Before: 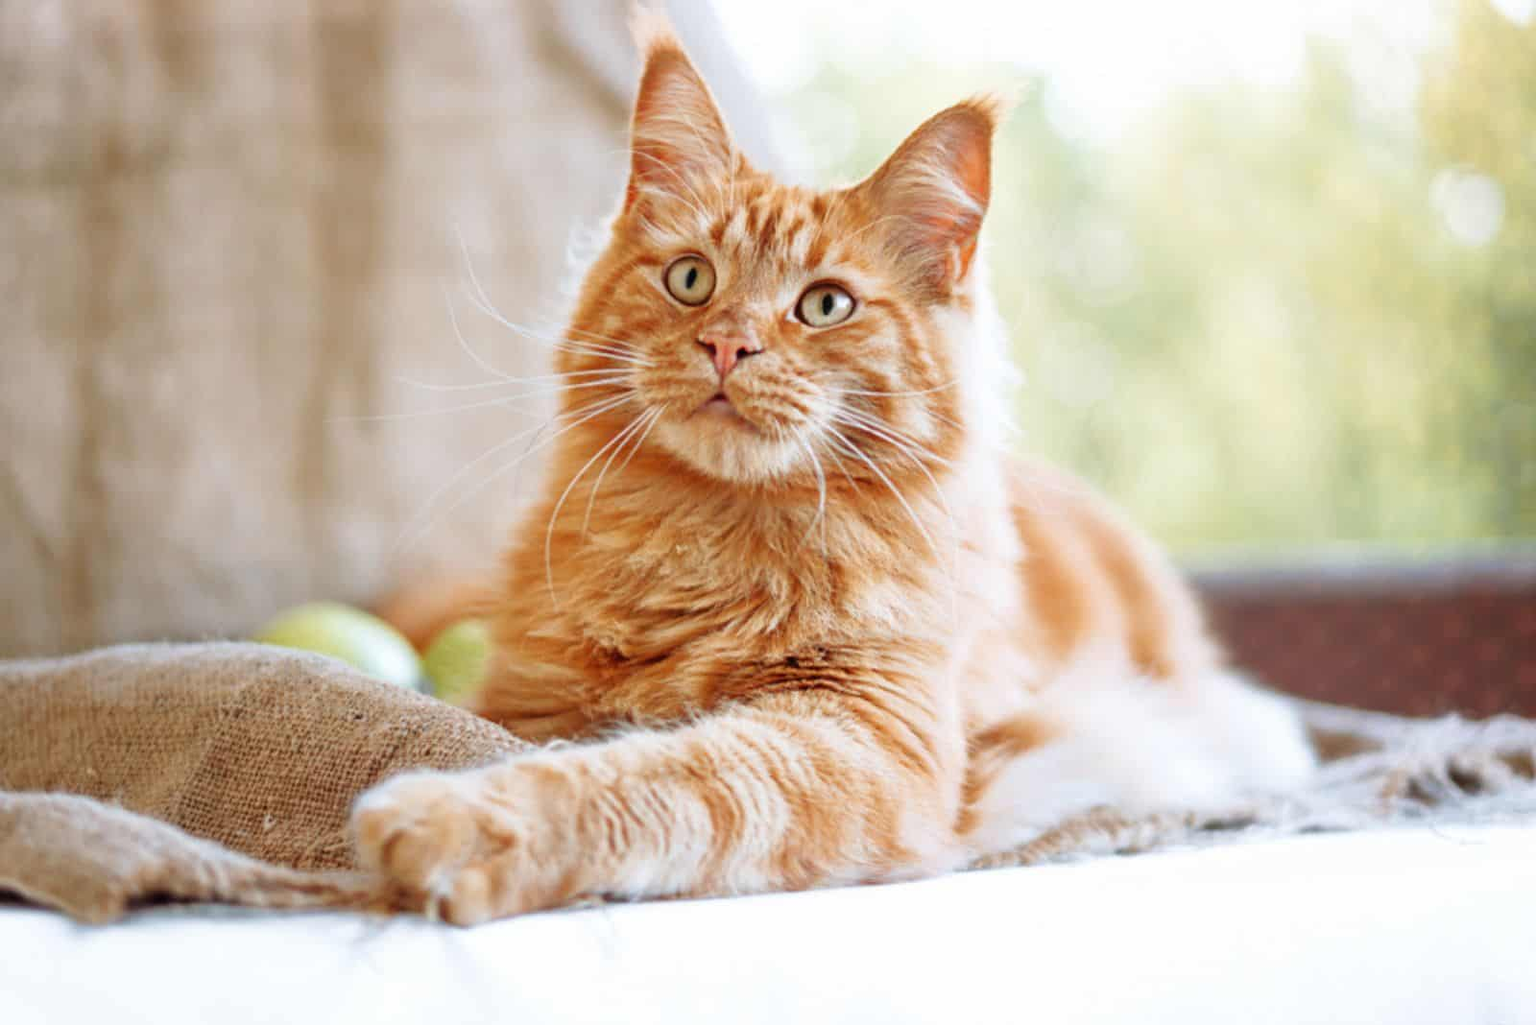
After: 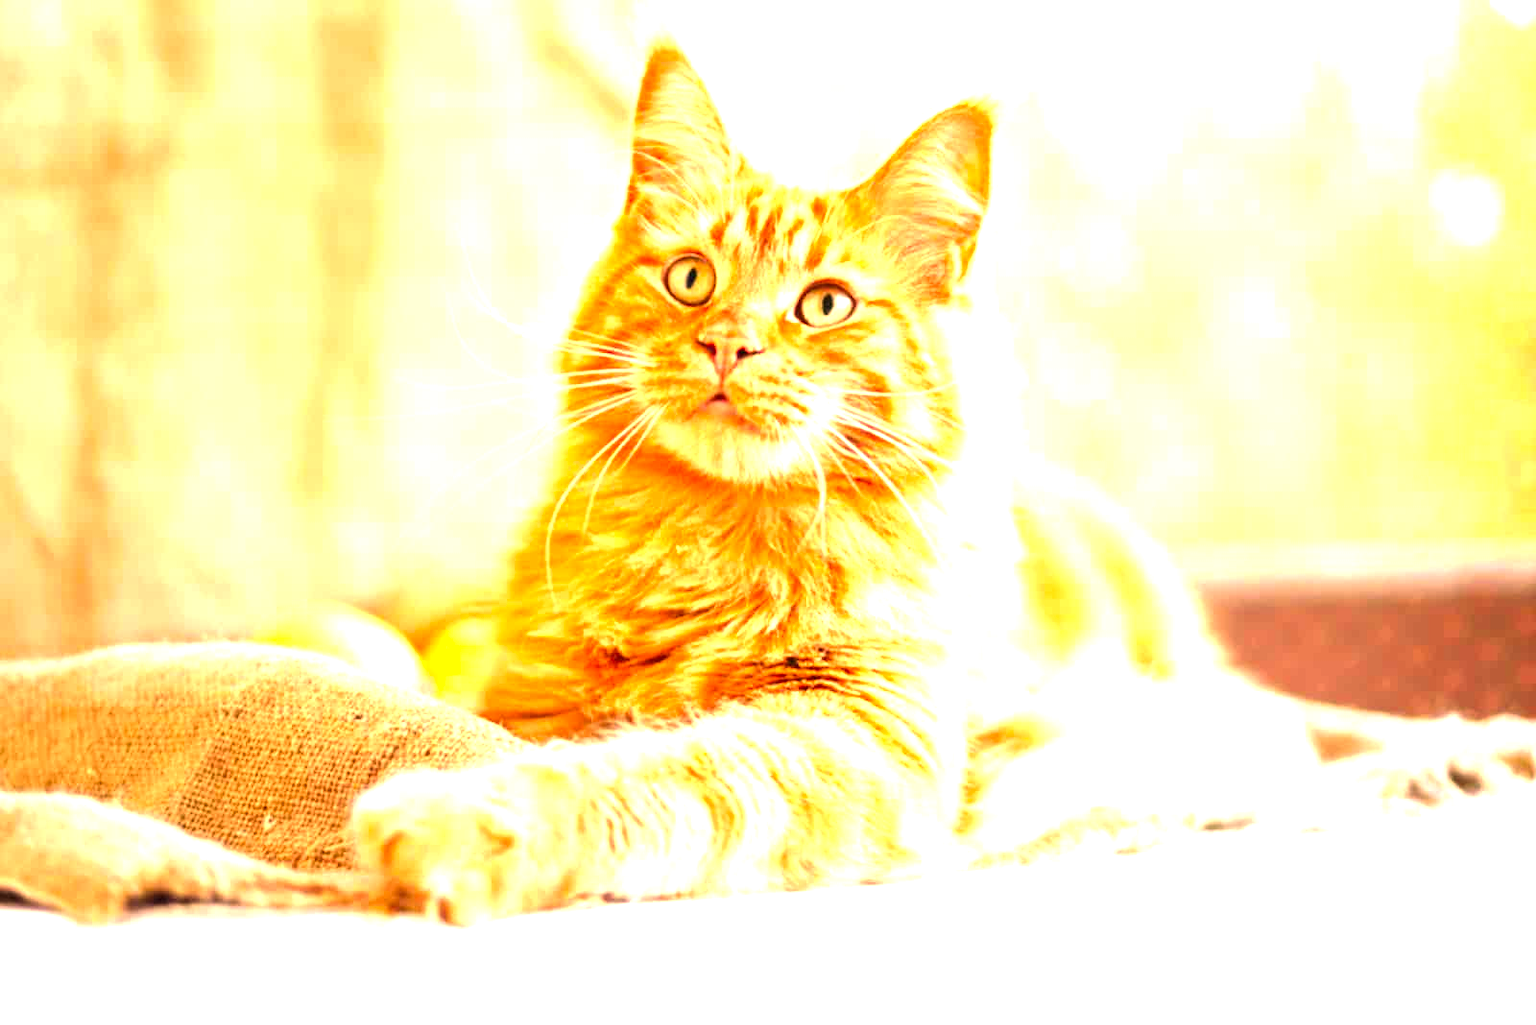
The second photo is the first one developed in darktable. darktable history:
exposure: black level correction 0, exposure 1.759 EV, compensate highlight preservation false
color correction: highlights a* 18.05, highlights b* 35.55, shadows a* 1.4, shadows b* 6.24, saturation 1.05
